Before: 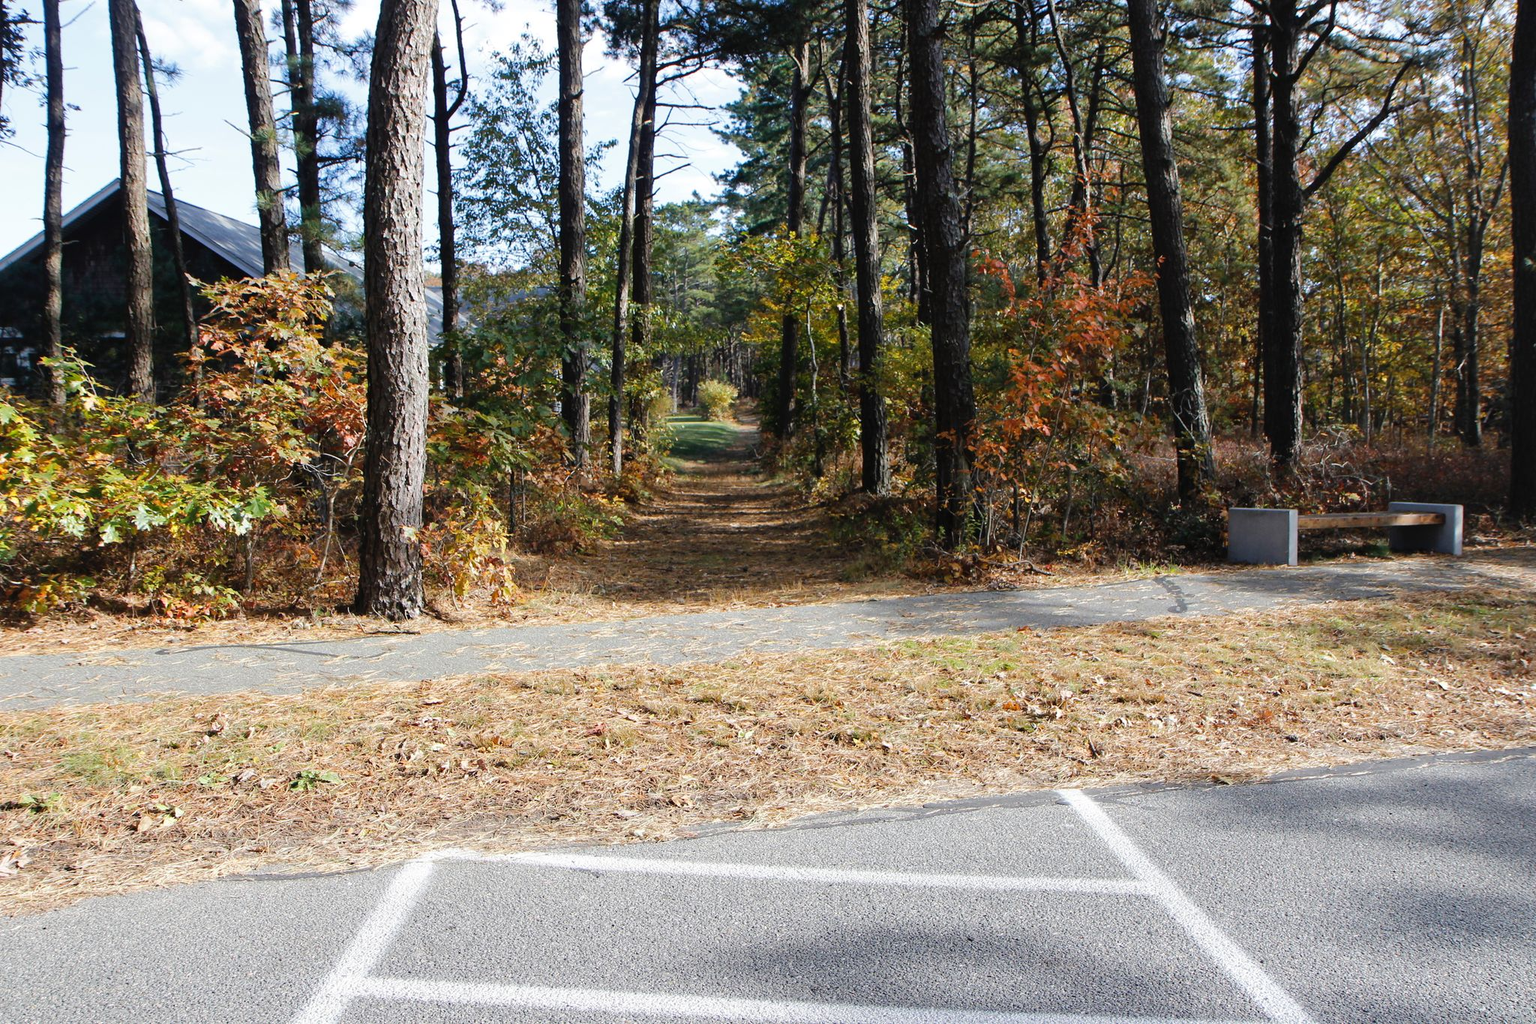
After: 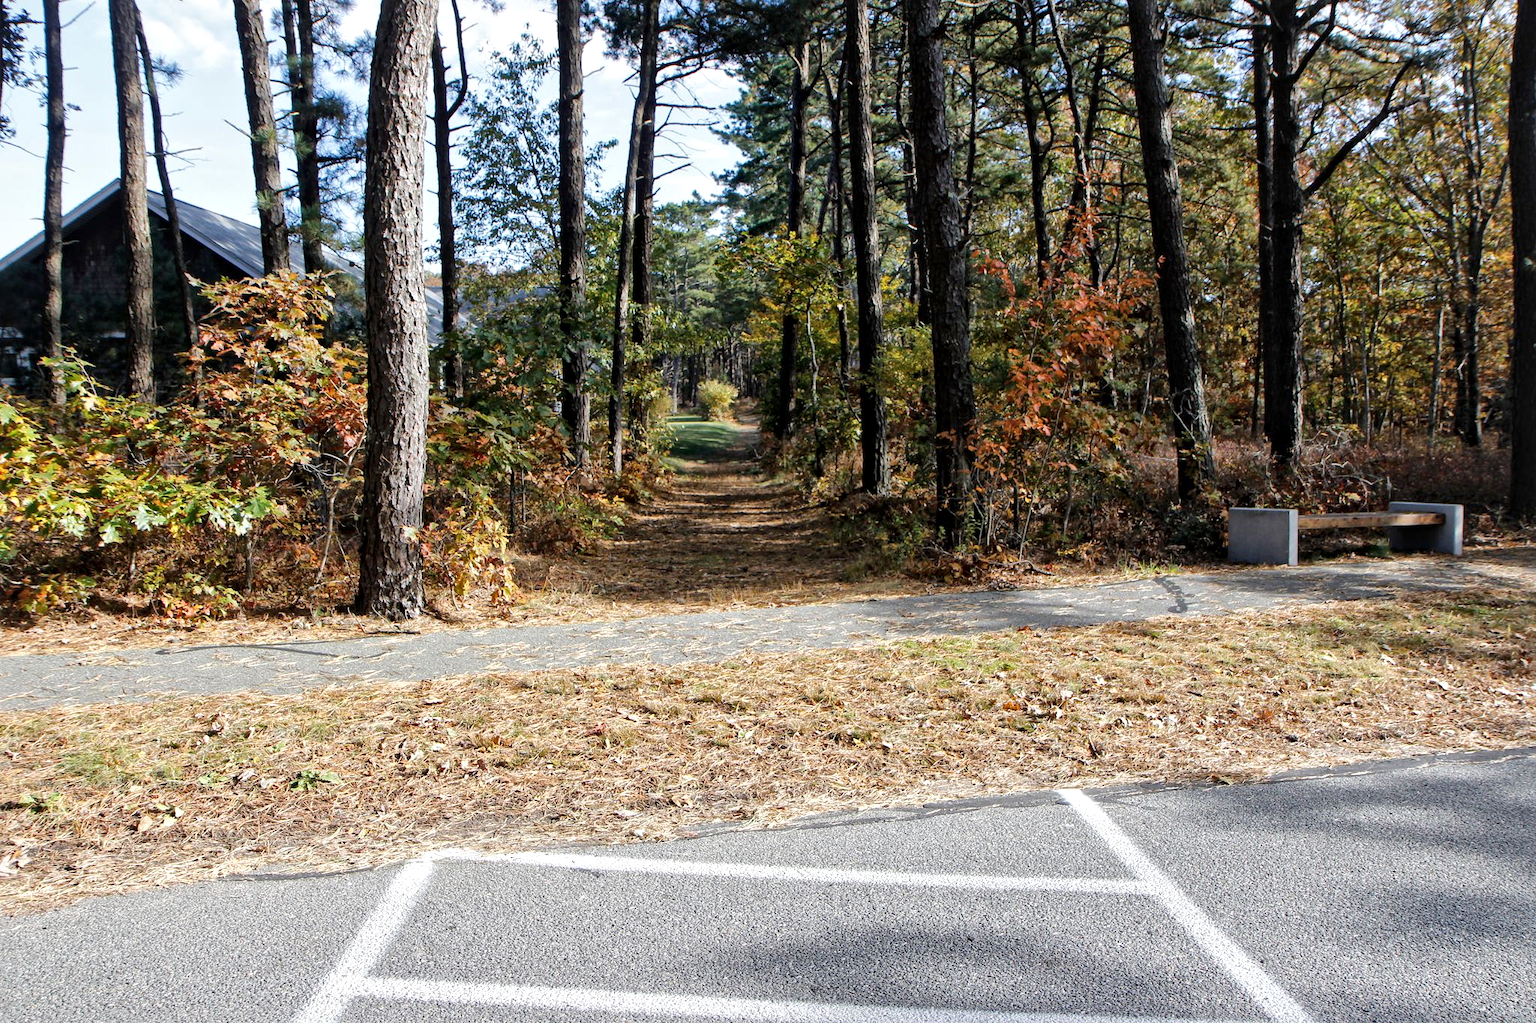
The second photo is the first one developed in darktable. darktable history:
local contrast: mode bilateral grid, contrast 20, coarseness 19, detail 163%, midtone range 0.2
